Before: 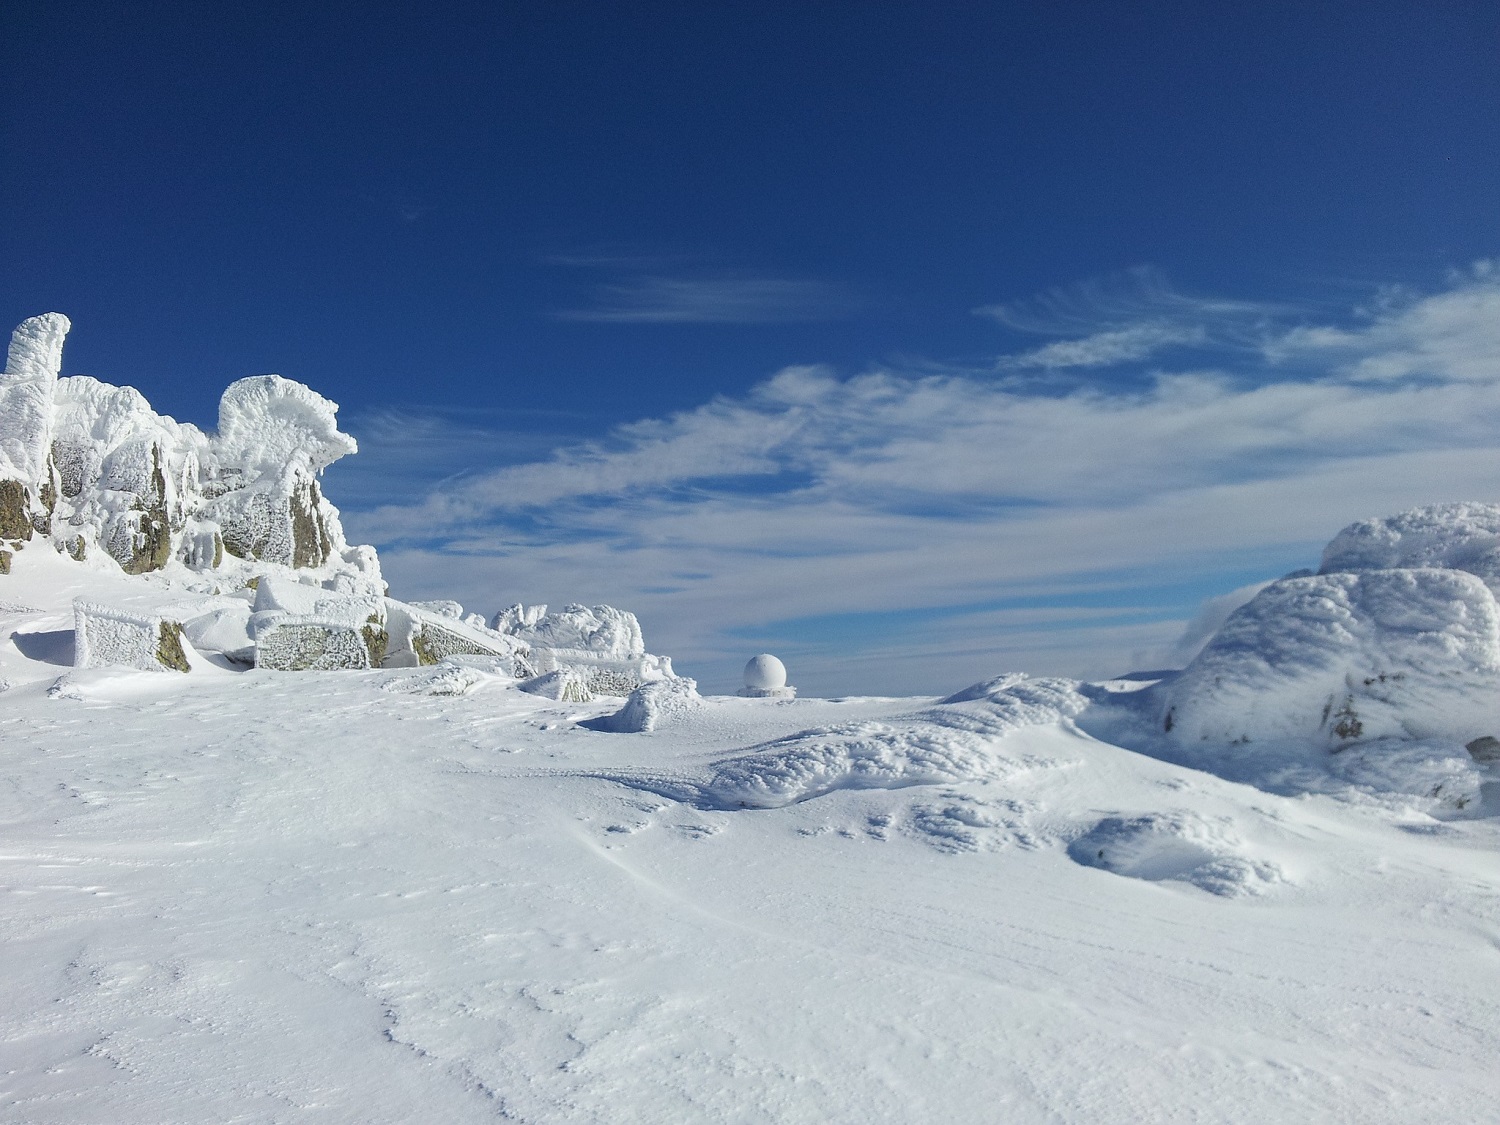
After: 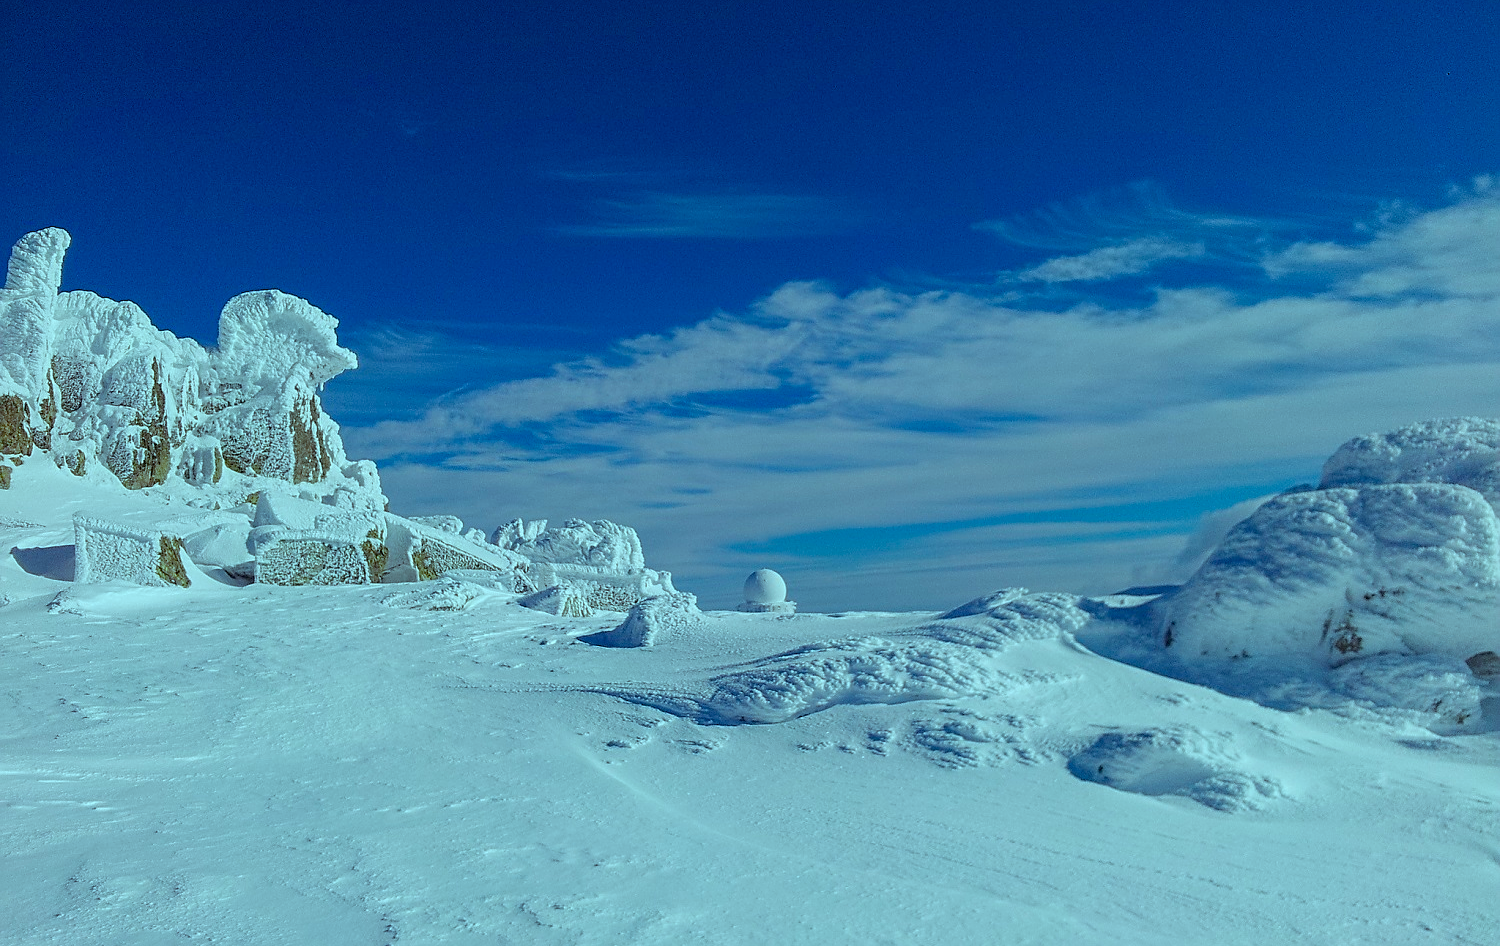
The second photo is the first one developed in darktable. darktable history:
crop: top 7.603%, bottom 7.892%
local contrast: on, module defaults
color balance rgb: highlights gain › luminance -33.069%, highlights gain › chroma 5.682%, highlights gain › hue 215.92°, linear chroma grading › shadows -10.709%, linear chroma grading › global chroma 20.48%, perceptual saturation grading › global saturation 25.706%, perceptual saturation grading › highlights -50.487%, perceptual saturation grading › shadows 31.109%
sharpen: on, module defaults
